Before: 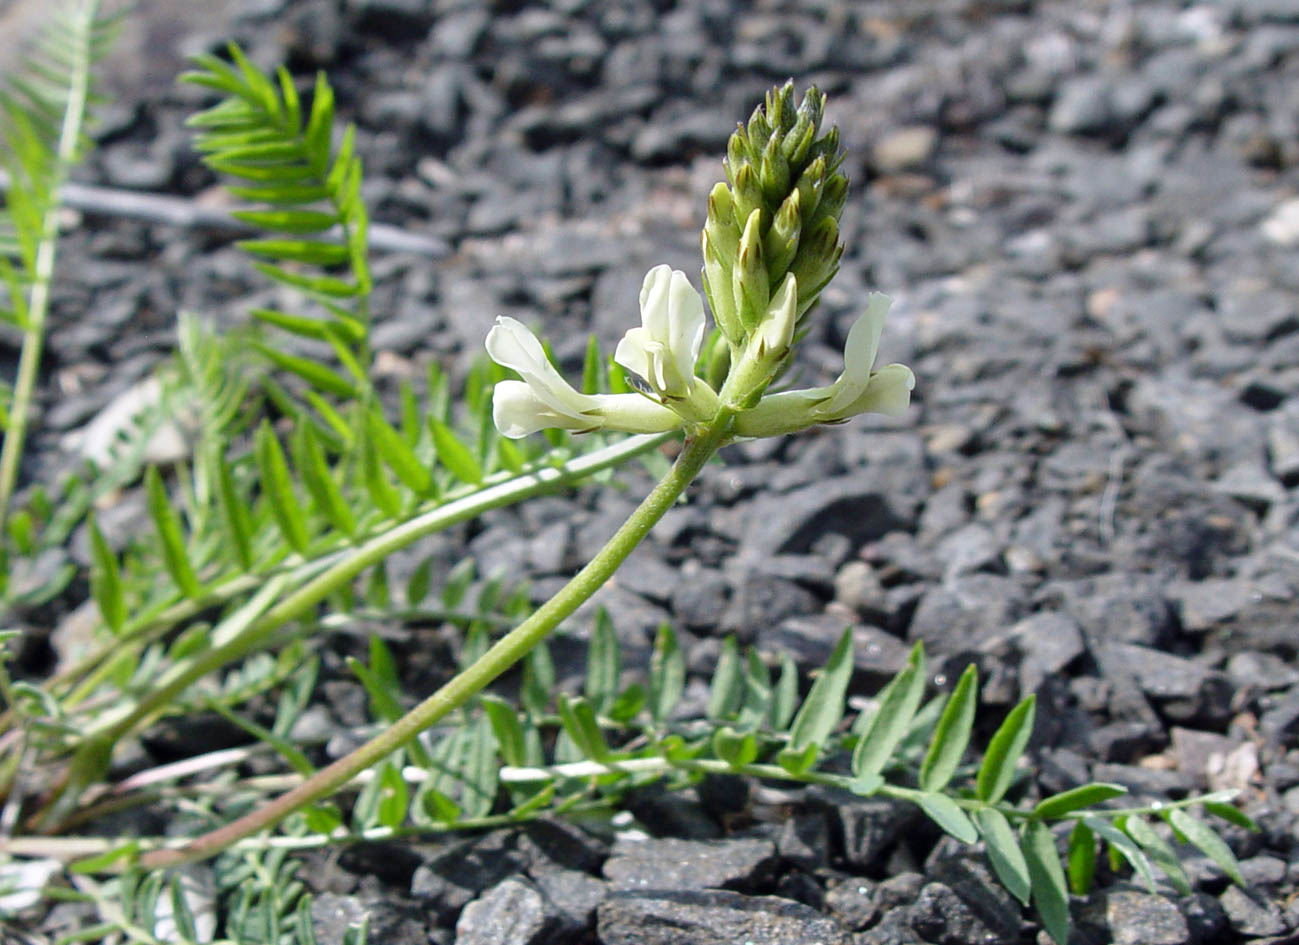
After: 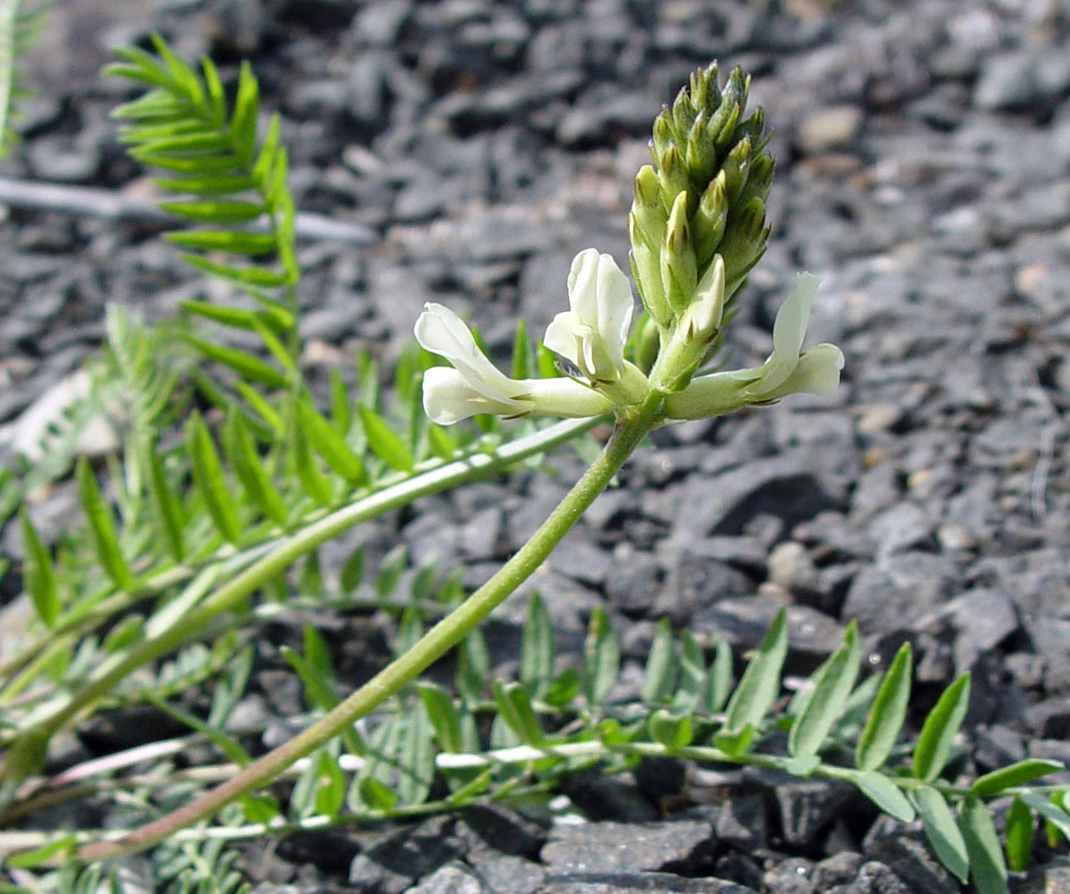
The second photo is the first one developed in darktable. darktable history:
shadows and highlights: shadows 4.1, highlights -17.6, soften with gaussian
crop and rotate: angle 1°, left 4.281%, top 0.642%, right 11.383%, bottom 2.486%
local contrast: mode bilateral grid, contrast 10, coarseness 25, detail 115%, midtone range 0.2
